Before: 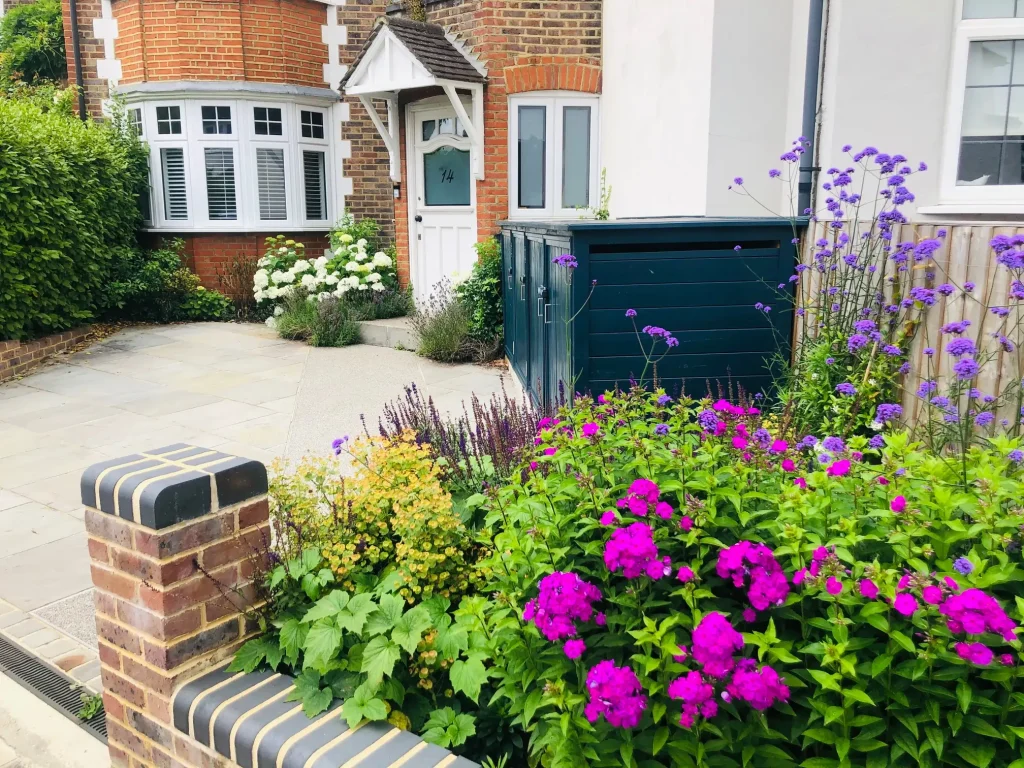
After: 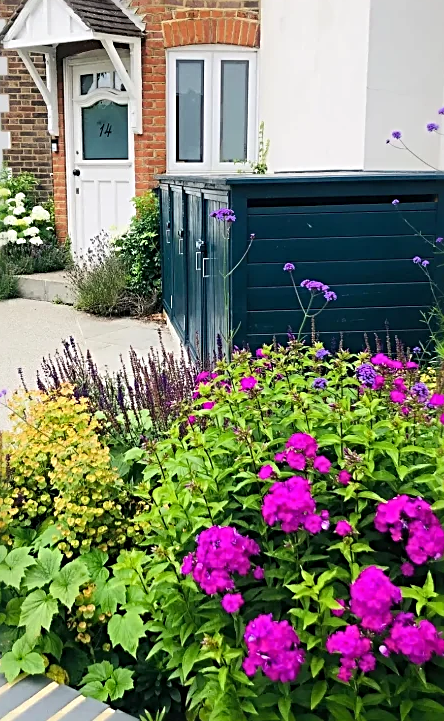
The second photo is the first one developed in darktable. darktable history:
sharpen: radius 2.817, amount 0.715
crop: left 33.452%, top 6.025%, right 23.155%
